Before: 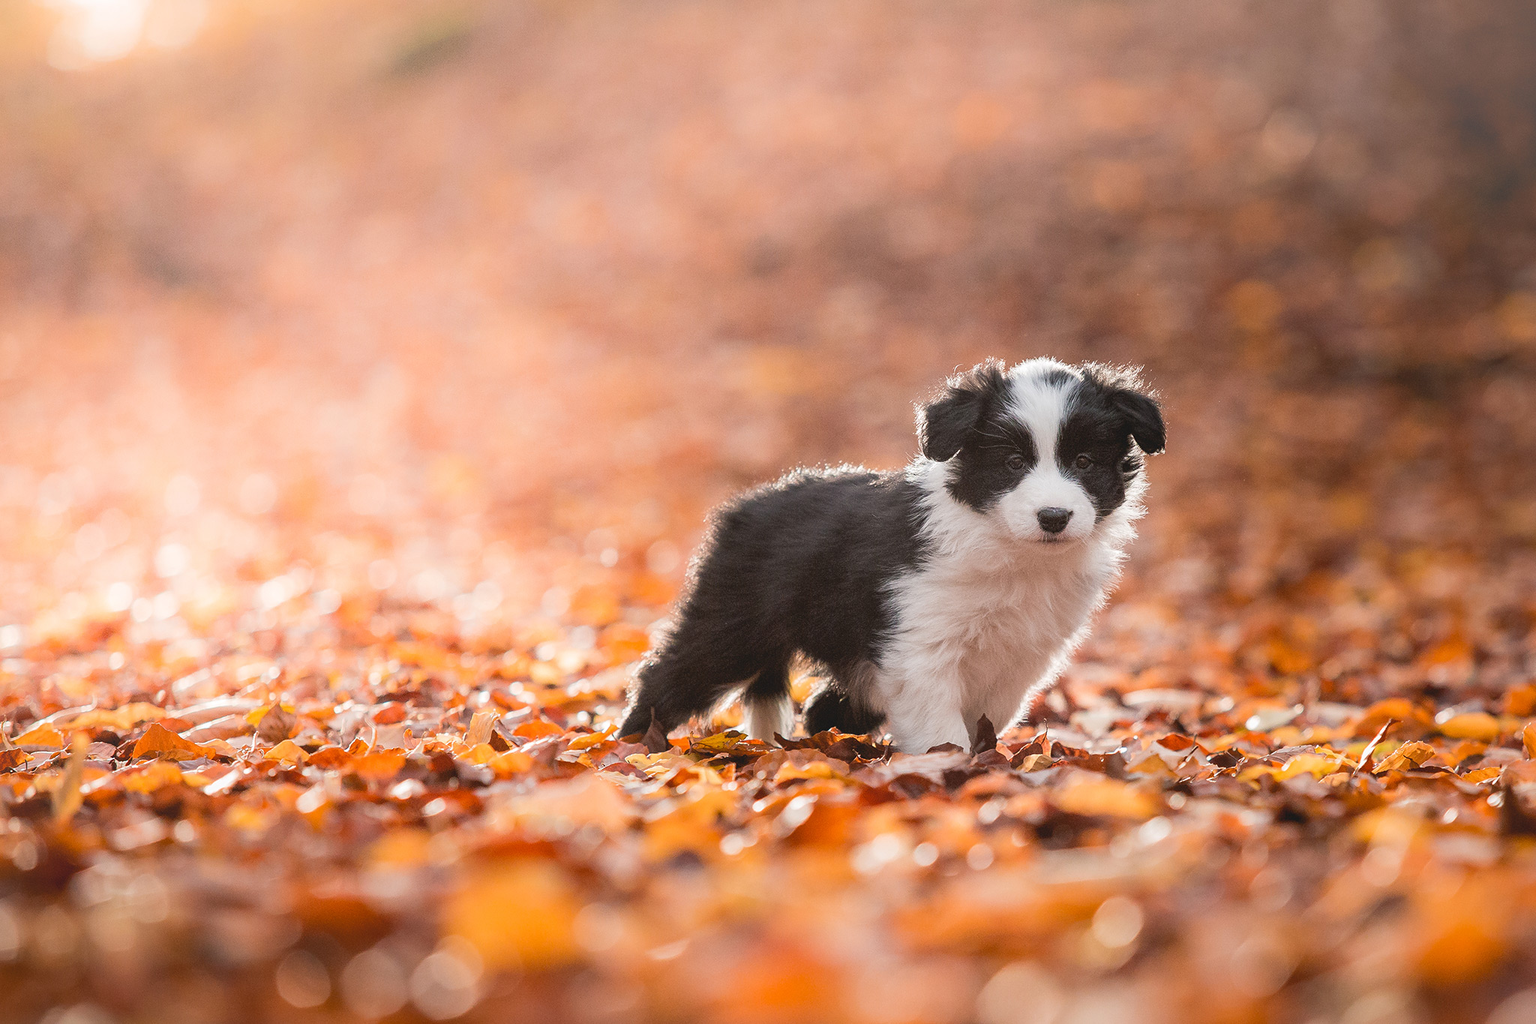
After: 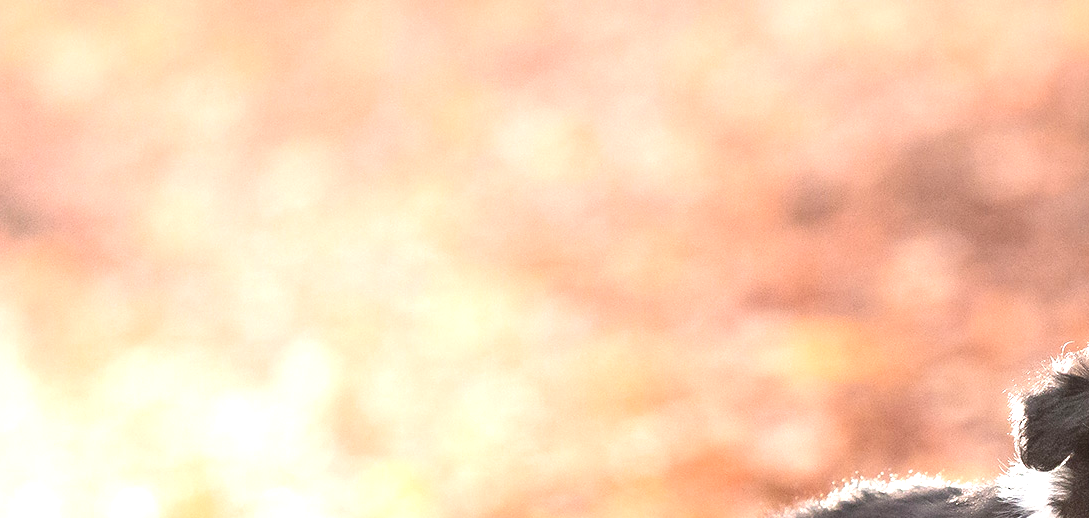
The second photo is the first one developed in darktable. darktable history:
contrast equalizer: y [[0.514, 0.573, 0.581, 0.508, 0.5, 0.5], [0.5 ×6], [0.5 ×6], [0 ×6], [0 ×6]]
exposure: black level correction 0, exposure 0.895 EV, compensate highlight preservation false
crop: left 10.289%, top 10.621%, right 36.515%, bottom 51.387%
